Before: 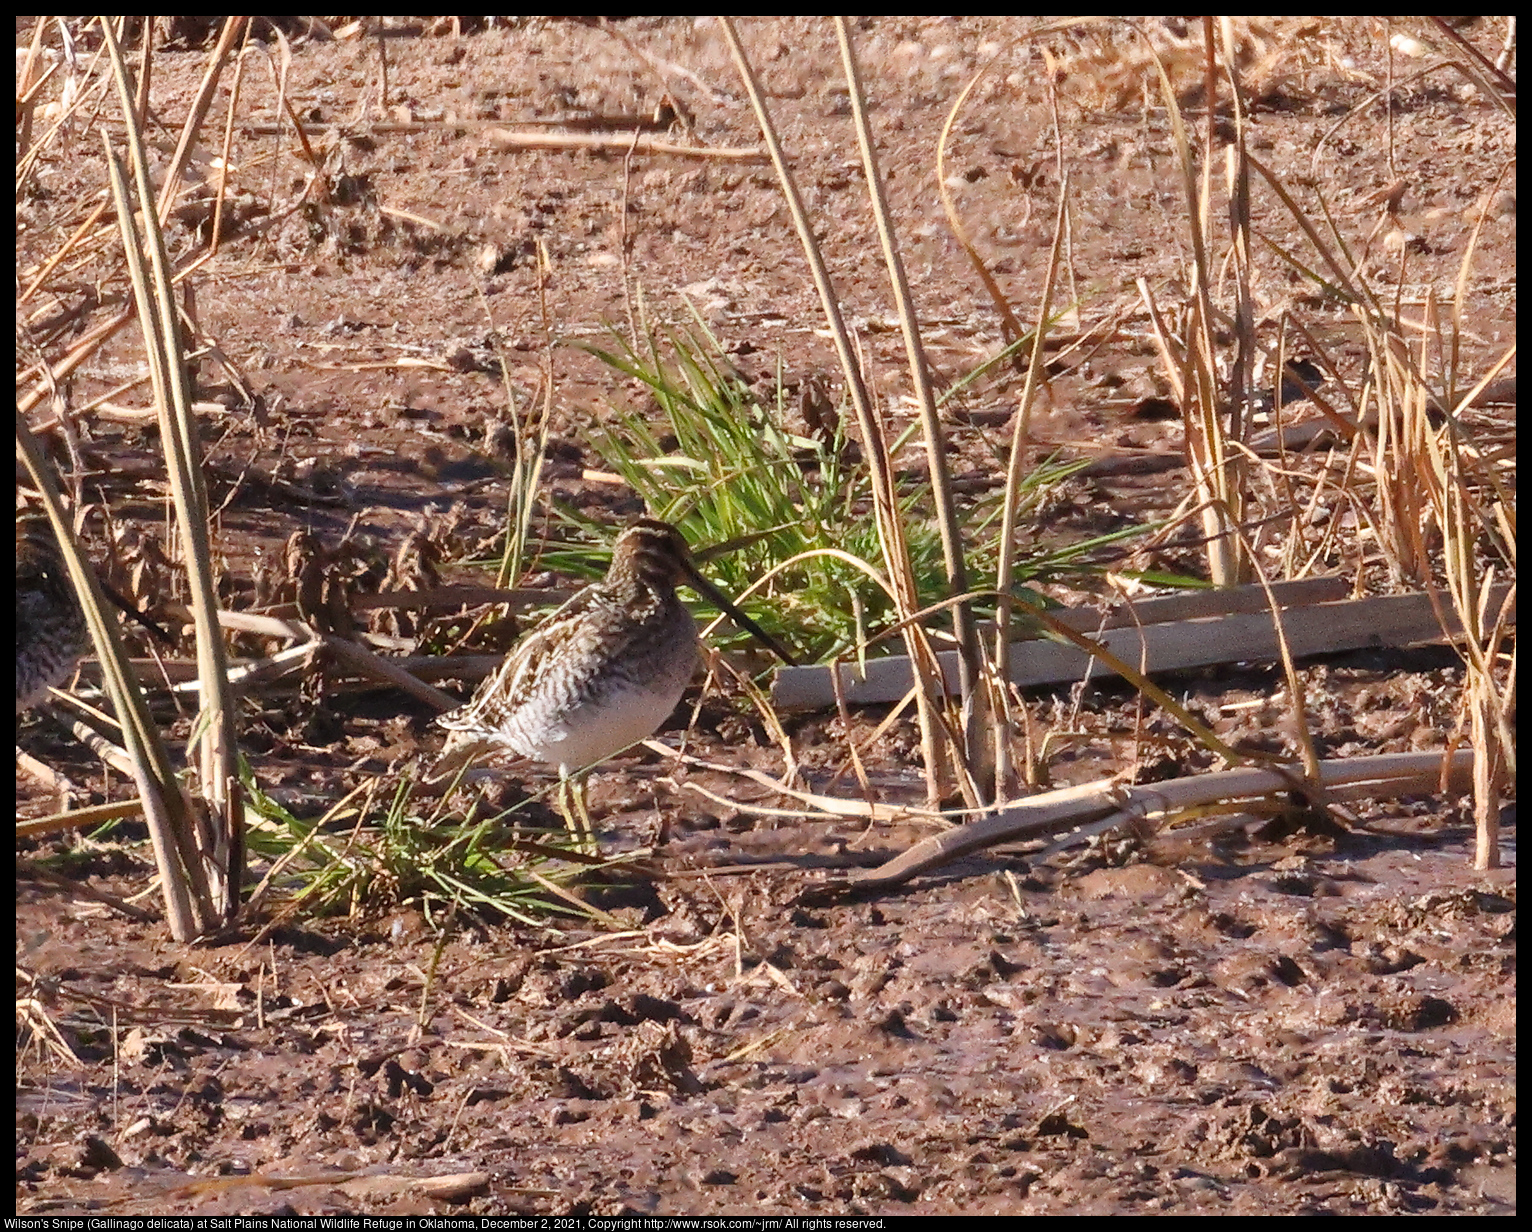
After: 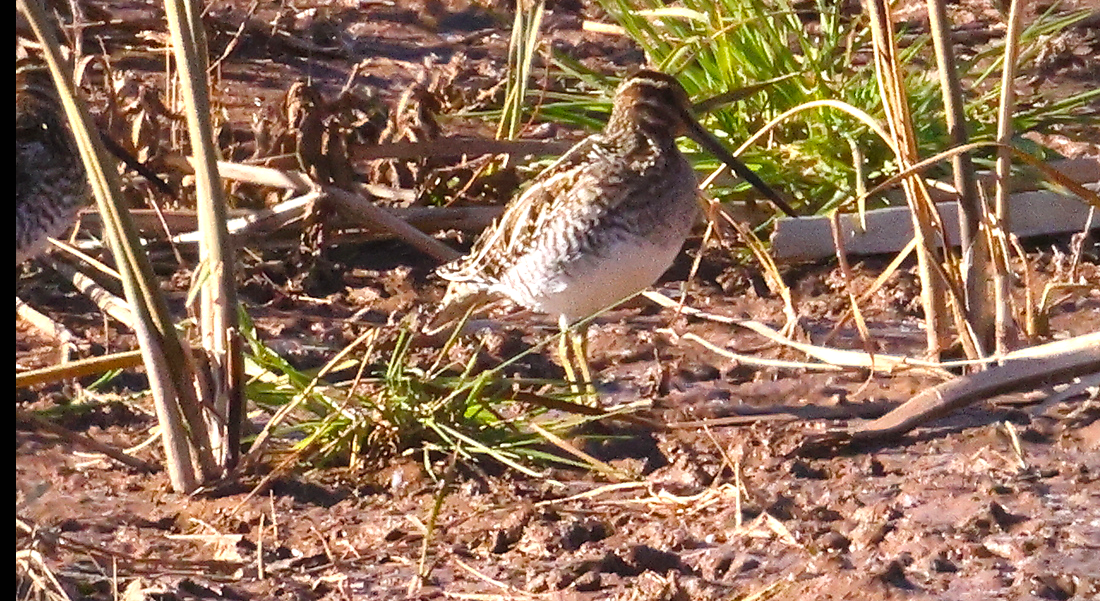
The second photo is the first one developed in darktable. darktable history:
crop: top 36.513%, right 28.15%, bottom 14.689%
tone equalizer: on, module defaults
exposure: black level correction 0, exposure 0.499 EV, compensate highlight preservation false
color balance rgb: perceptual saturation grading › global saturation 29.604%
contrast brightness saturation: saturation -0.101
vignetting: fall-off start 97.17%, width/height ratio 1.179, unbound false
